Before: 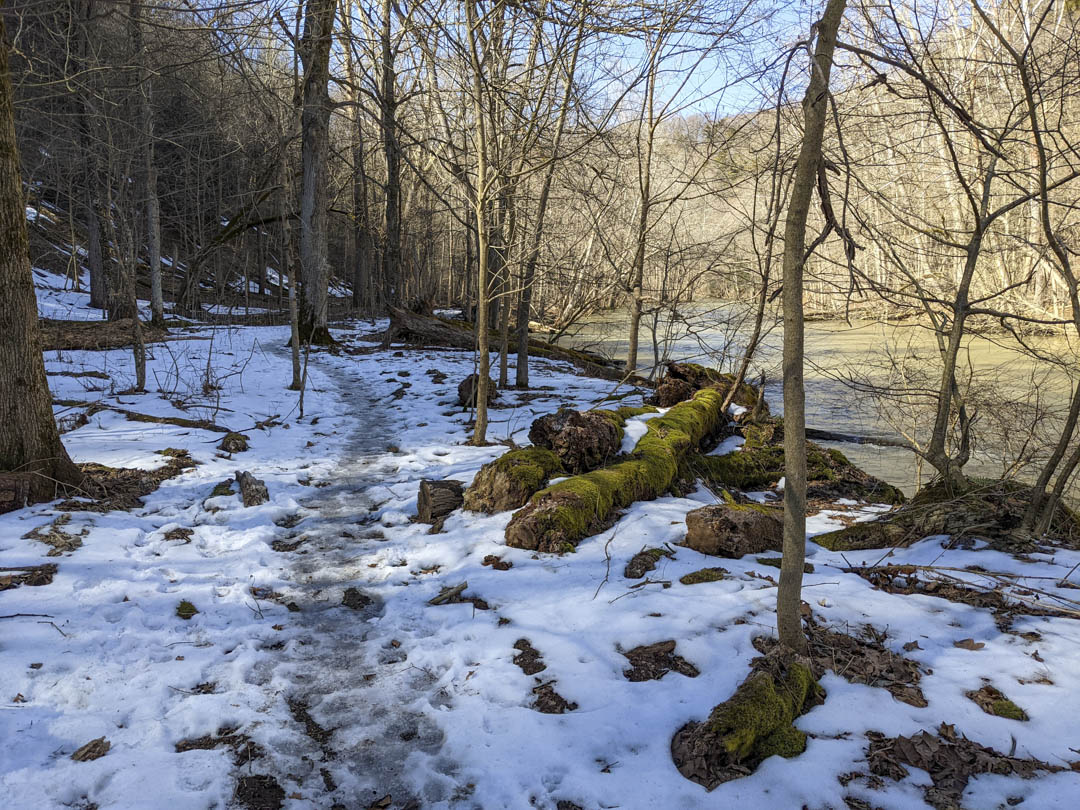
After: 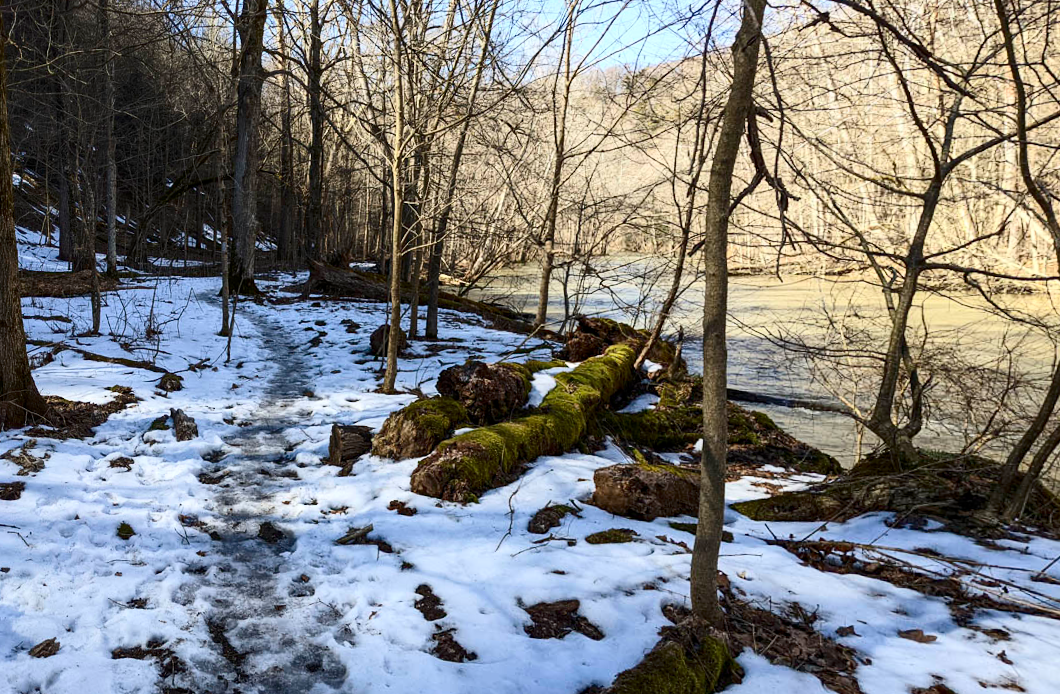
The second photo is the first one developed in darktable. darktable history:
contrast brightness saturation: contrast 0.28
rotate and perspective: rotation 1.69°, lens shift (vertical) -0.023, lens shift (horizontal) -0.291, crop left 0.025, crop right 0.988, crop top 0.092, crop bottom 0.842
